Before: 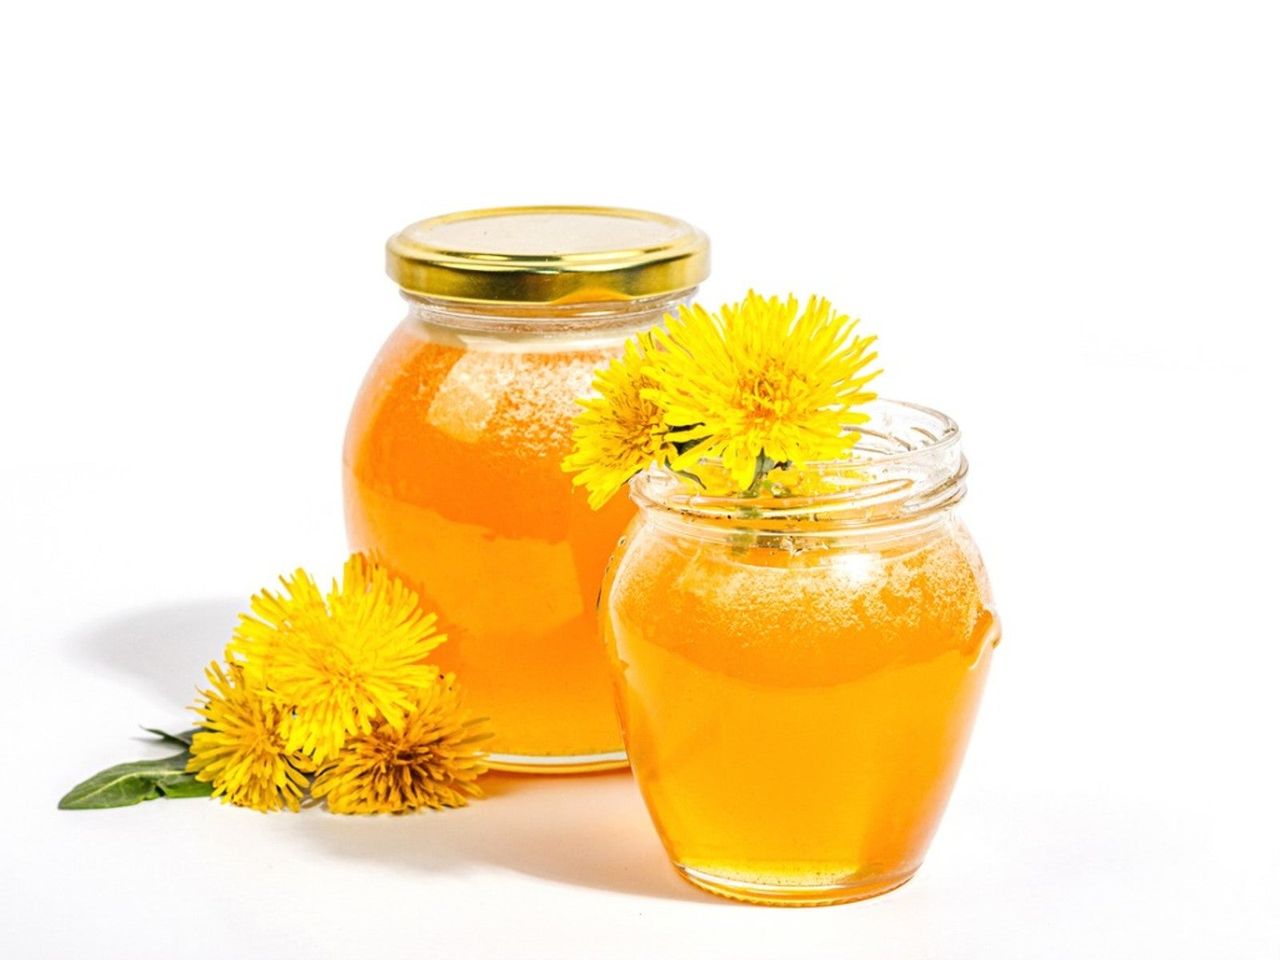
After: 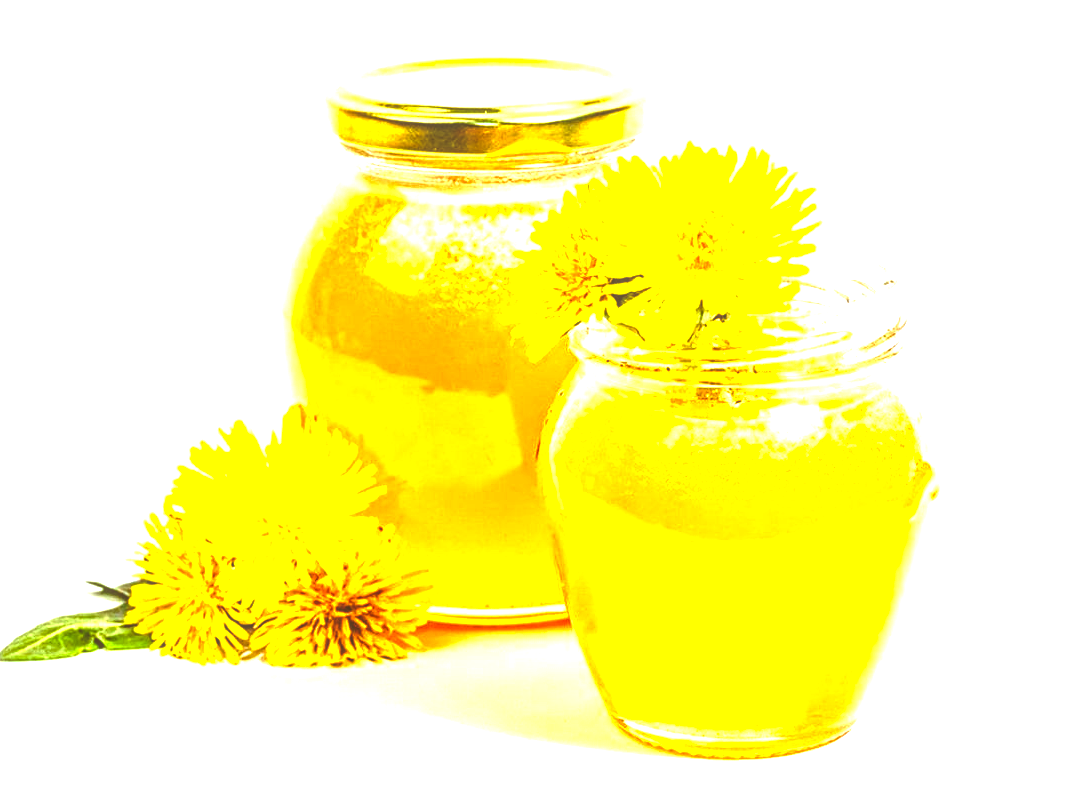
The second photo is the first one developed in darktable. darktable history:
exposure: black level correction 0, exposure 1.3 EV, compensate exposure bias true, compensate highlight preservation false
color correction: highlights a* -5.3, highlights b* 9.8, shadows a* 9.8, shadows b* 24.26
crop and rotate: left 4.842%, top 15.51%, right 10.668%
tone equalizer: on, module defaults
sharpen: on, module defaults
local contrast: on, module defaults
rgb curve: curves: ch0 [(0, 0.186) (0.314, 0.284) (0.775, 0.708) (1, 1)], compensate middle gray true, preserve colors none
color balance rgb: perceptual saturation grading › global saturation 20%, perceptual saturation grading › highlights -25%, perceptual saturation grading › shadows 50.52%, global vibrance 40.24%
